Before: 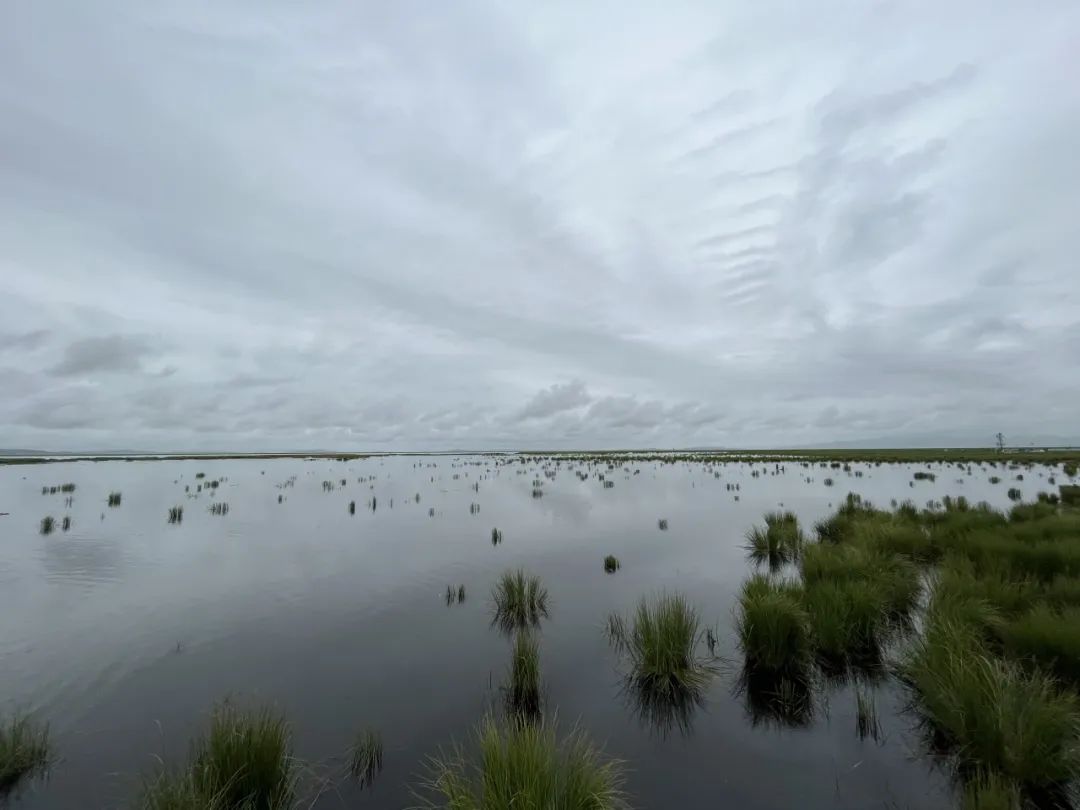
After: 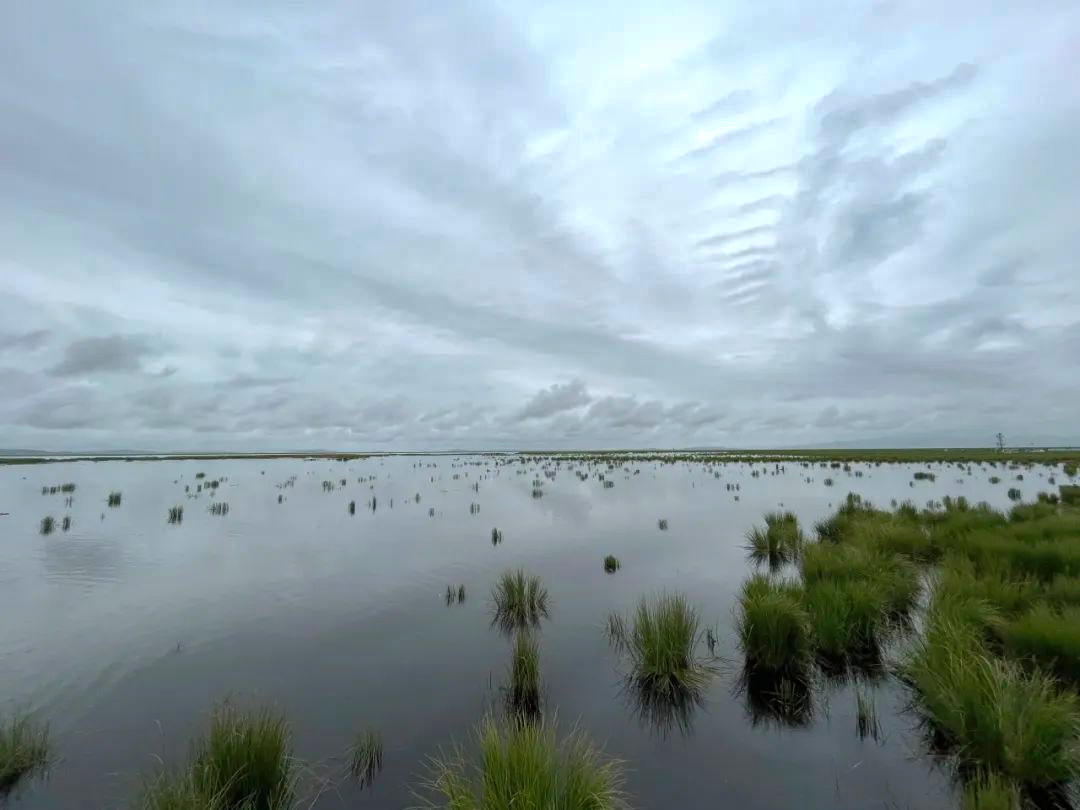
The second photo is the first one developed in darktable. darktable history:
levels: mode automatic, black 0.023%, white 99.97%, levels [0.062, 0.494, 0.925]
shadows and highlights: on, module defaults
